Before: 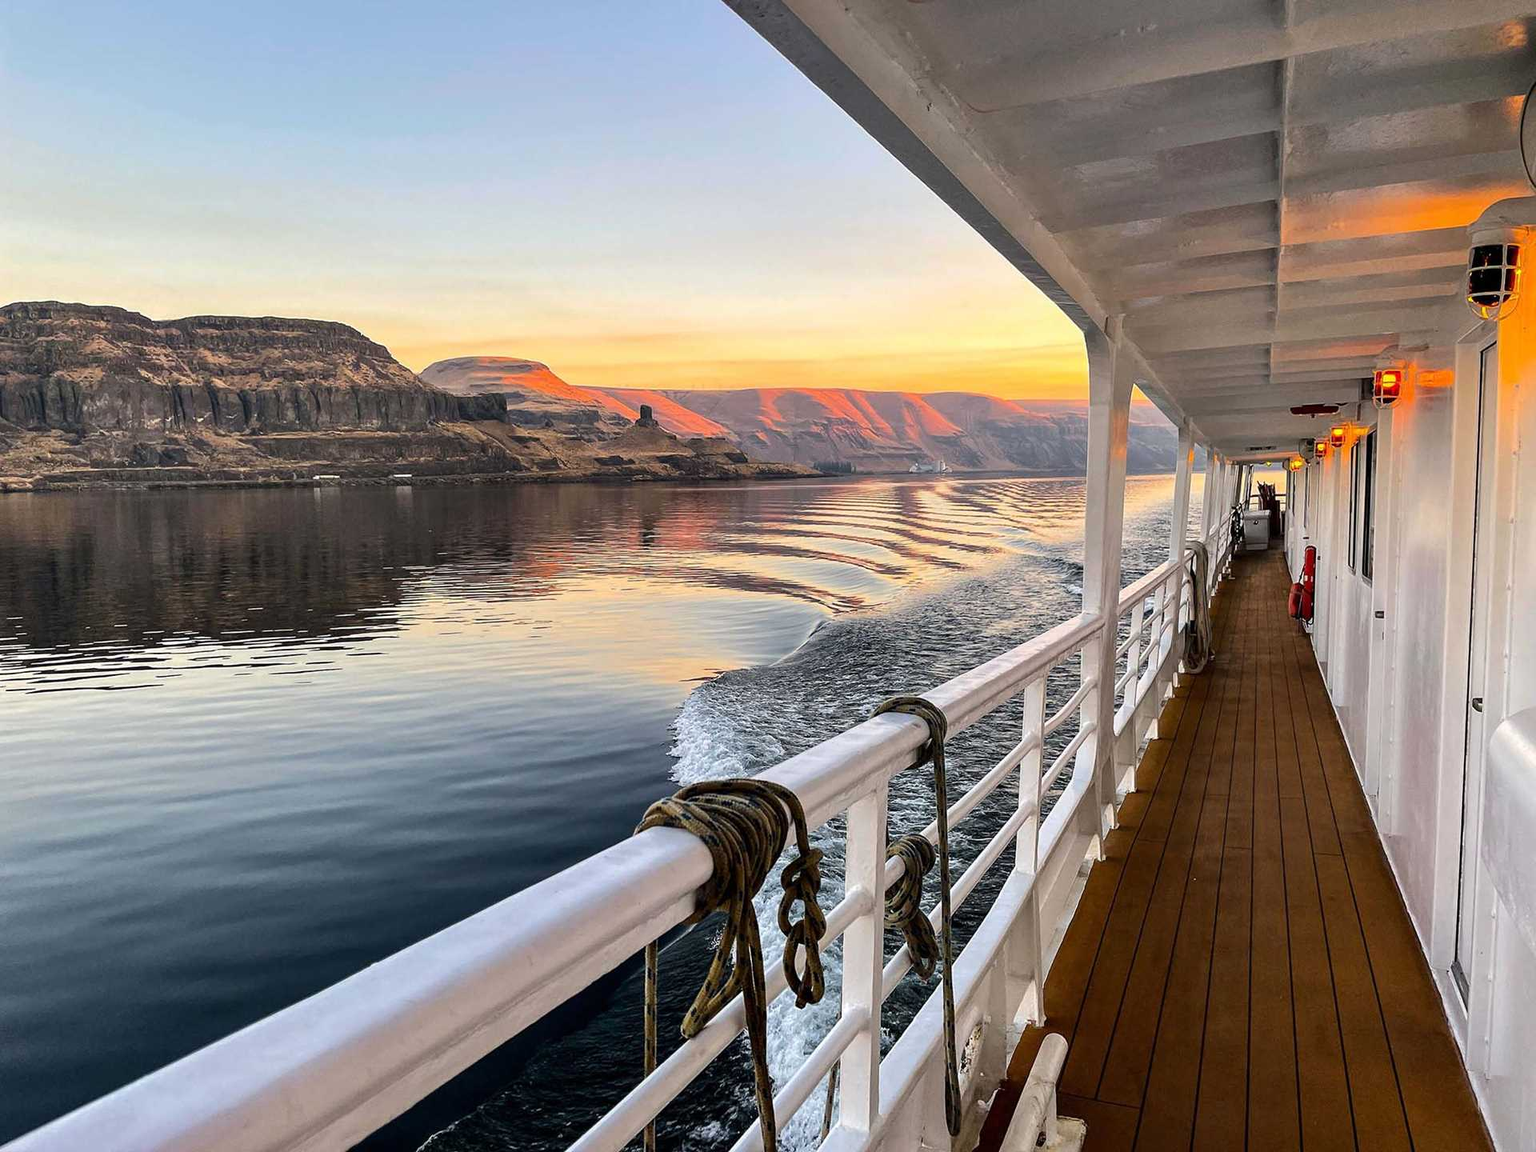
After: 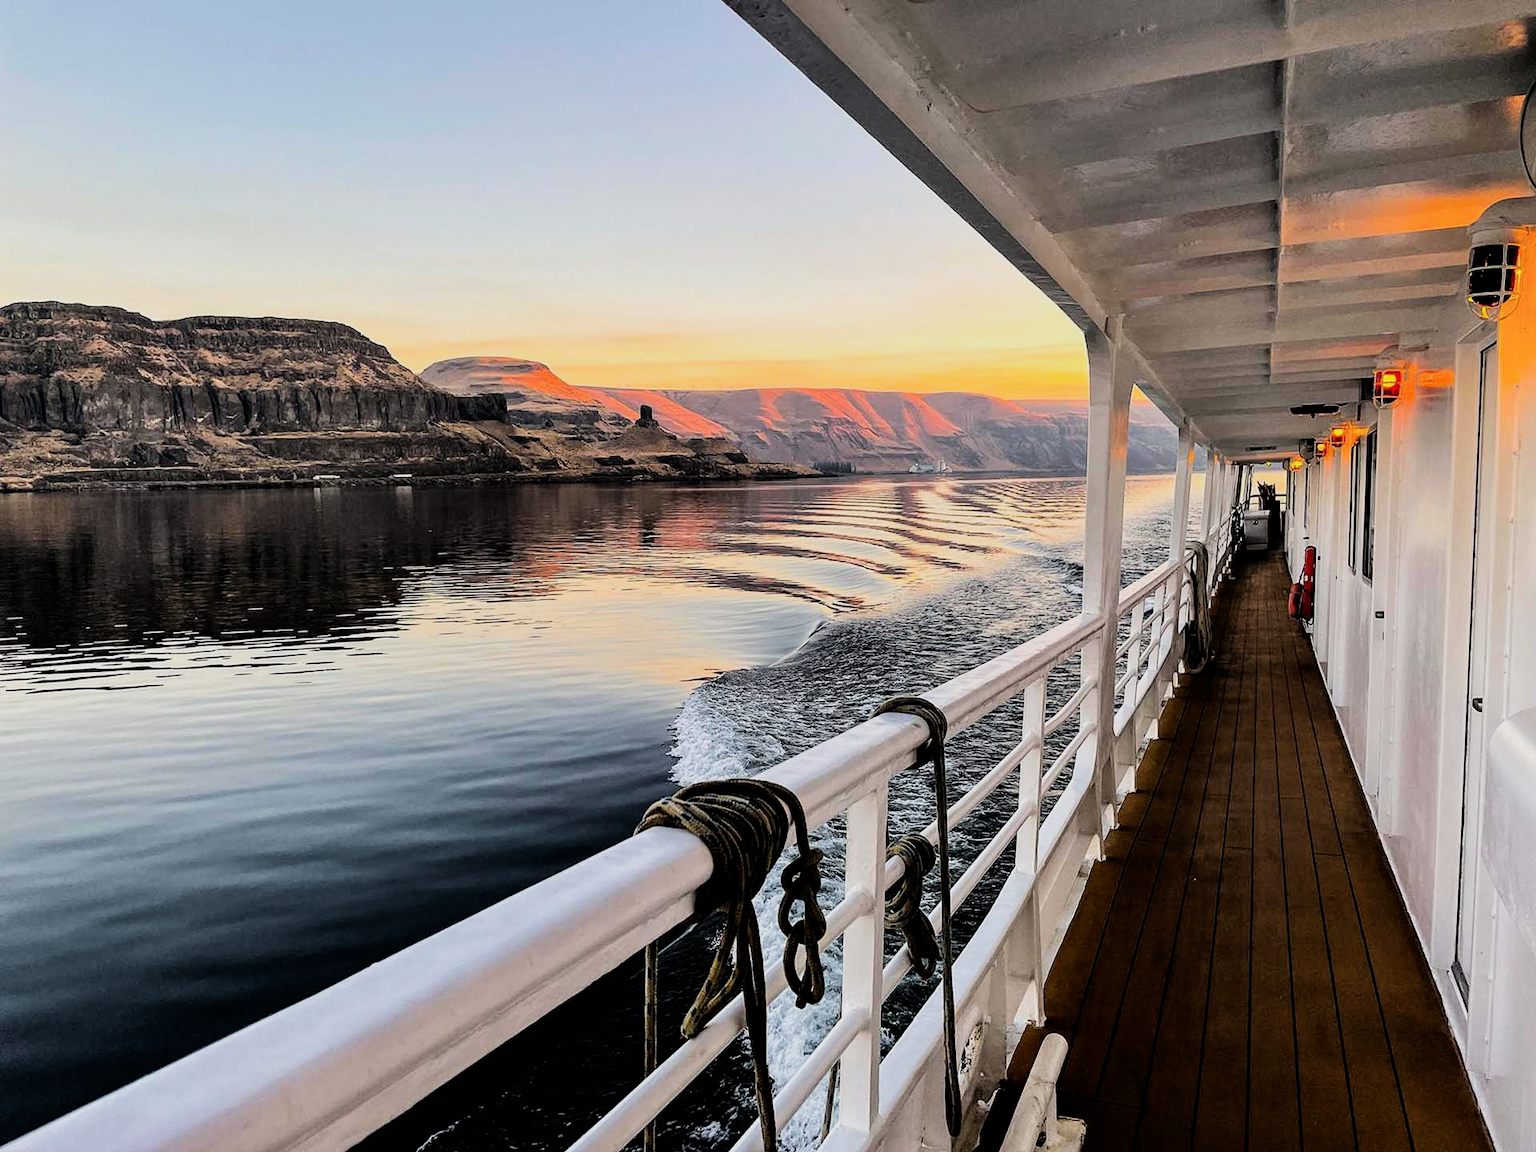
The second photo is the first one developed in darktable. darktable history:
filmic rgb: black relative exposure -5.01 EV, white relative exposure 3.99 EV, hardness 2.88, contrast 1.383, highlights saturation mix -28.78%
